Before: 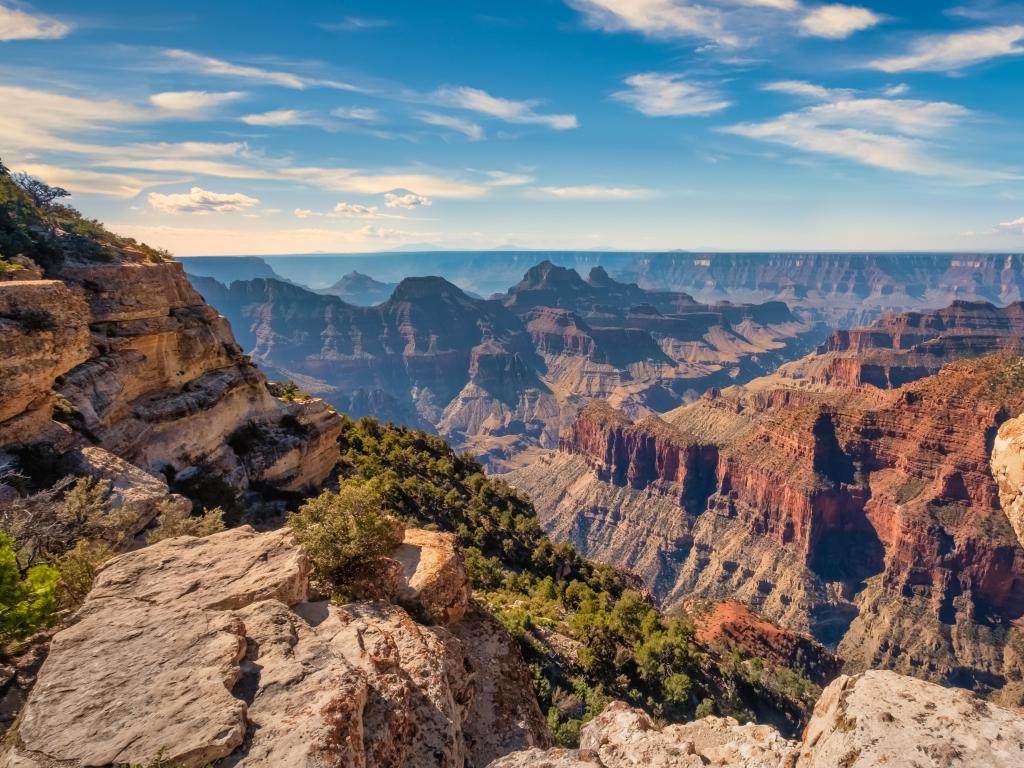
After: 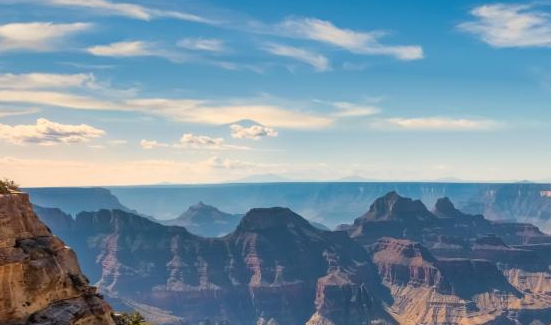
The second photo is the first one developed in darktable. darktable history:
crop: left 15.046%, top 9.092%, right 31.118%, bottom 48.492%
